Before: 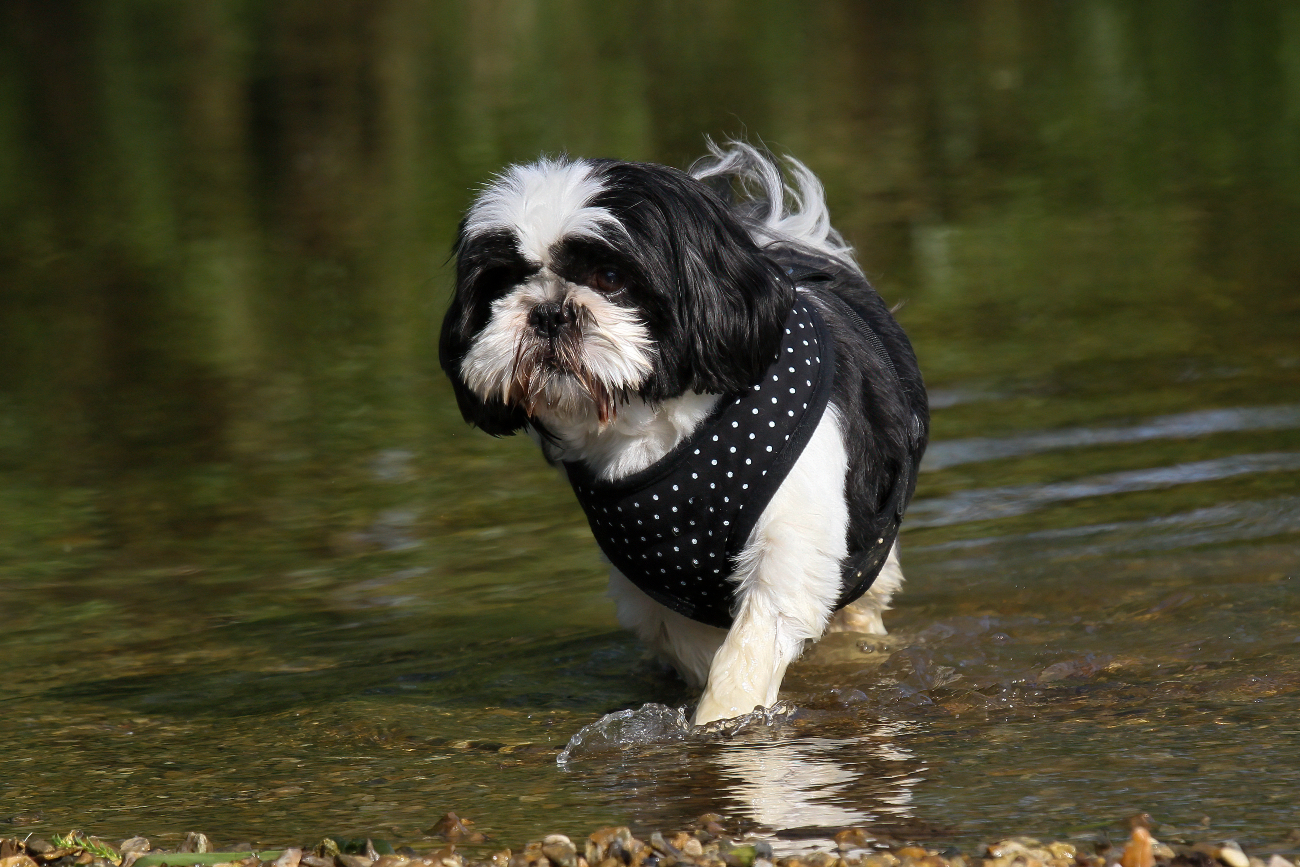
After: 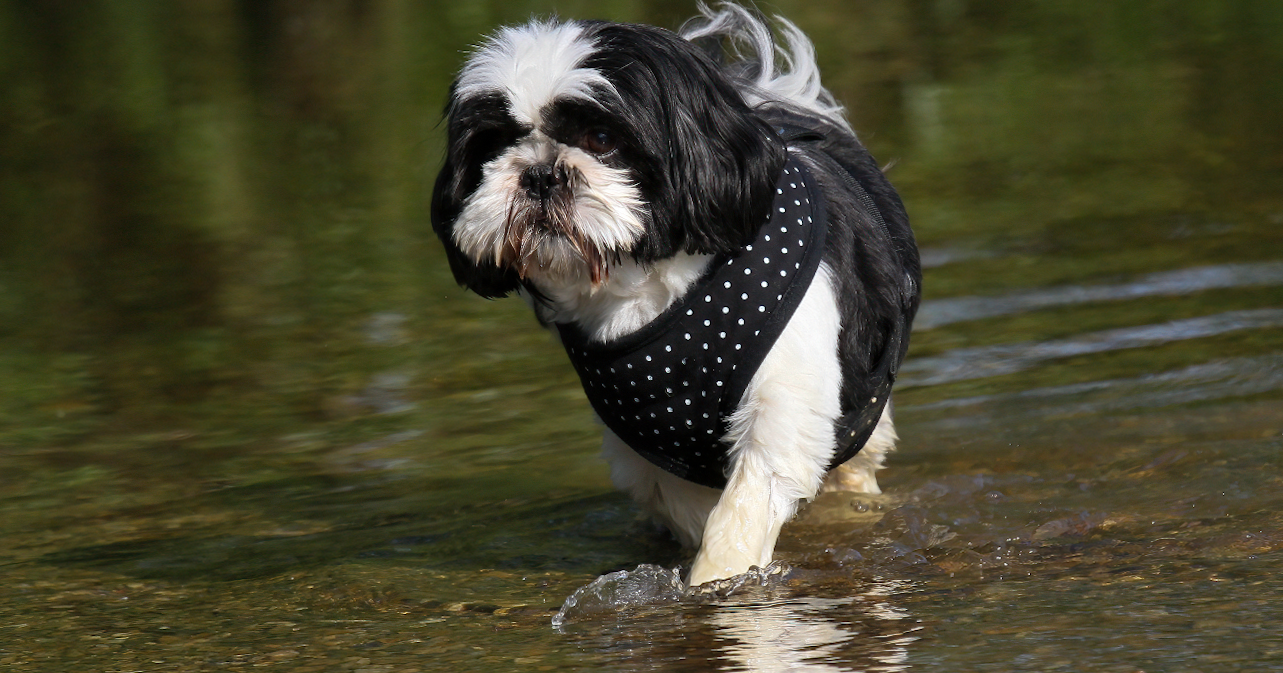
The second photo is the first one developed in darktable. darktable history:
rotate and perspective: rotation -0.45°, automatic cropping original format, crop left 0.008, crop right 0.992, crop top 0.012, crop bottom 0.988
crop and rotate: top 15.774%, bottom 5.506%
